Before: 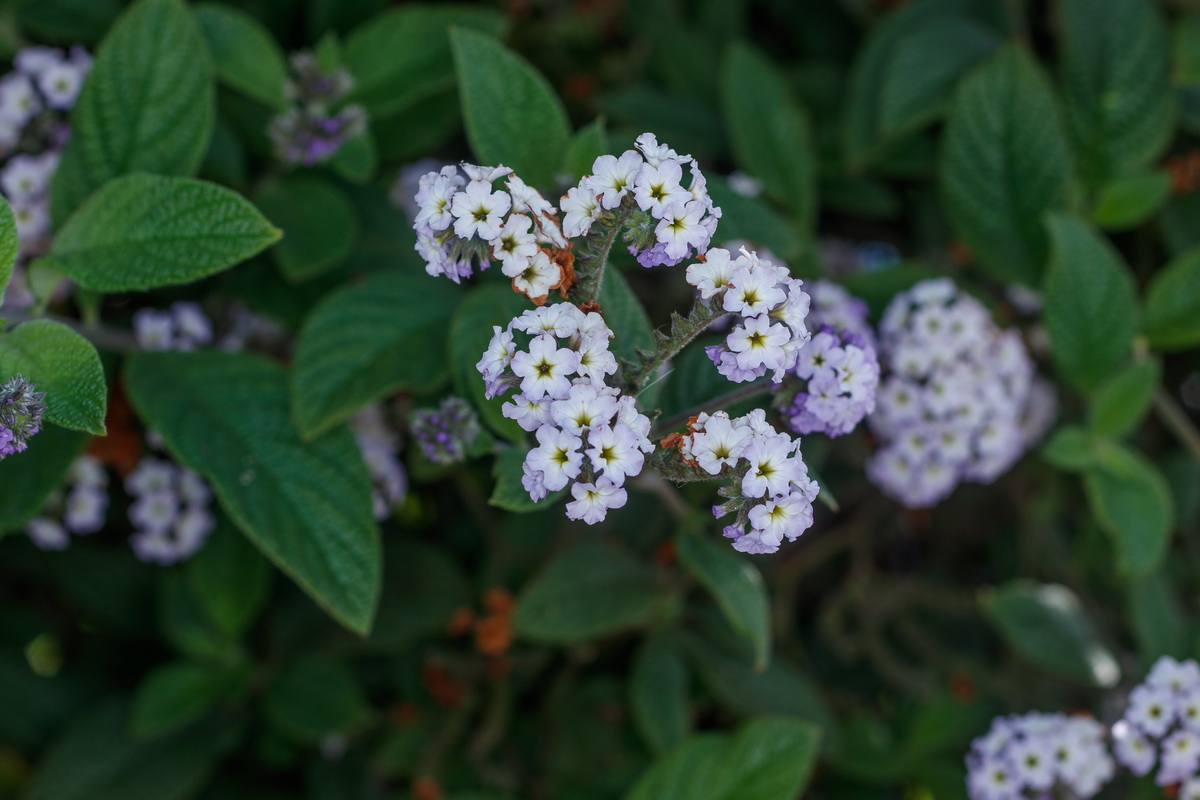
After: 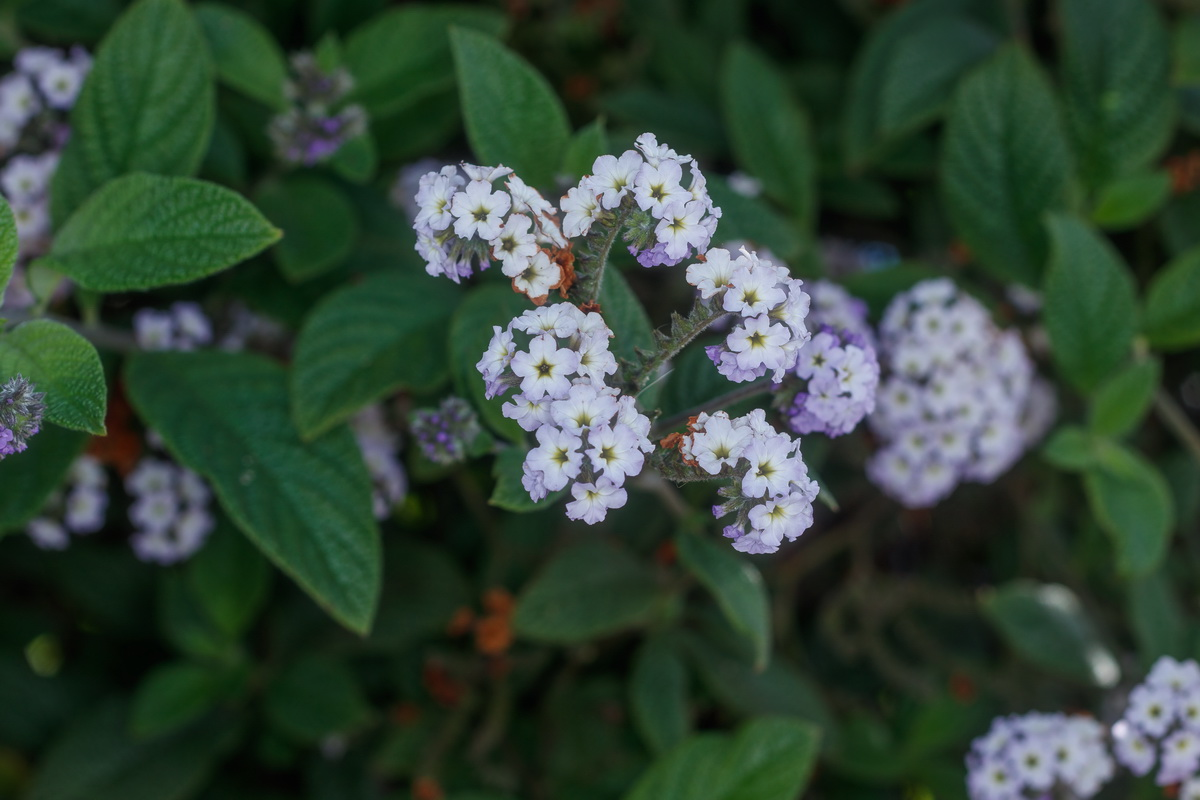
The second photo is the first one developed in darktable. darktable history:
haze removal: strength -0.101, compatibility mode true, adaptive false
